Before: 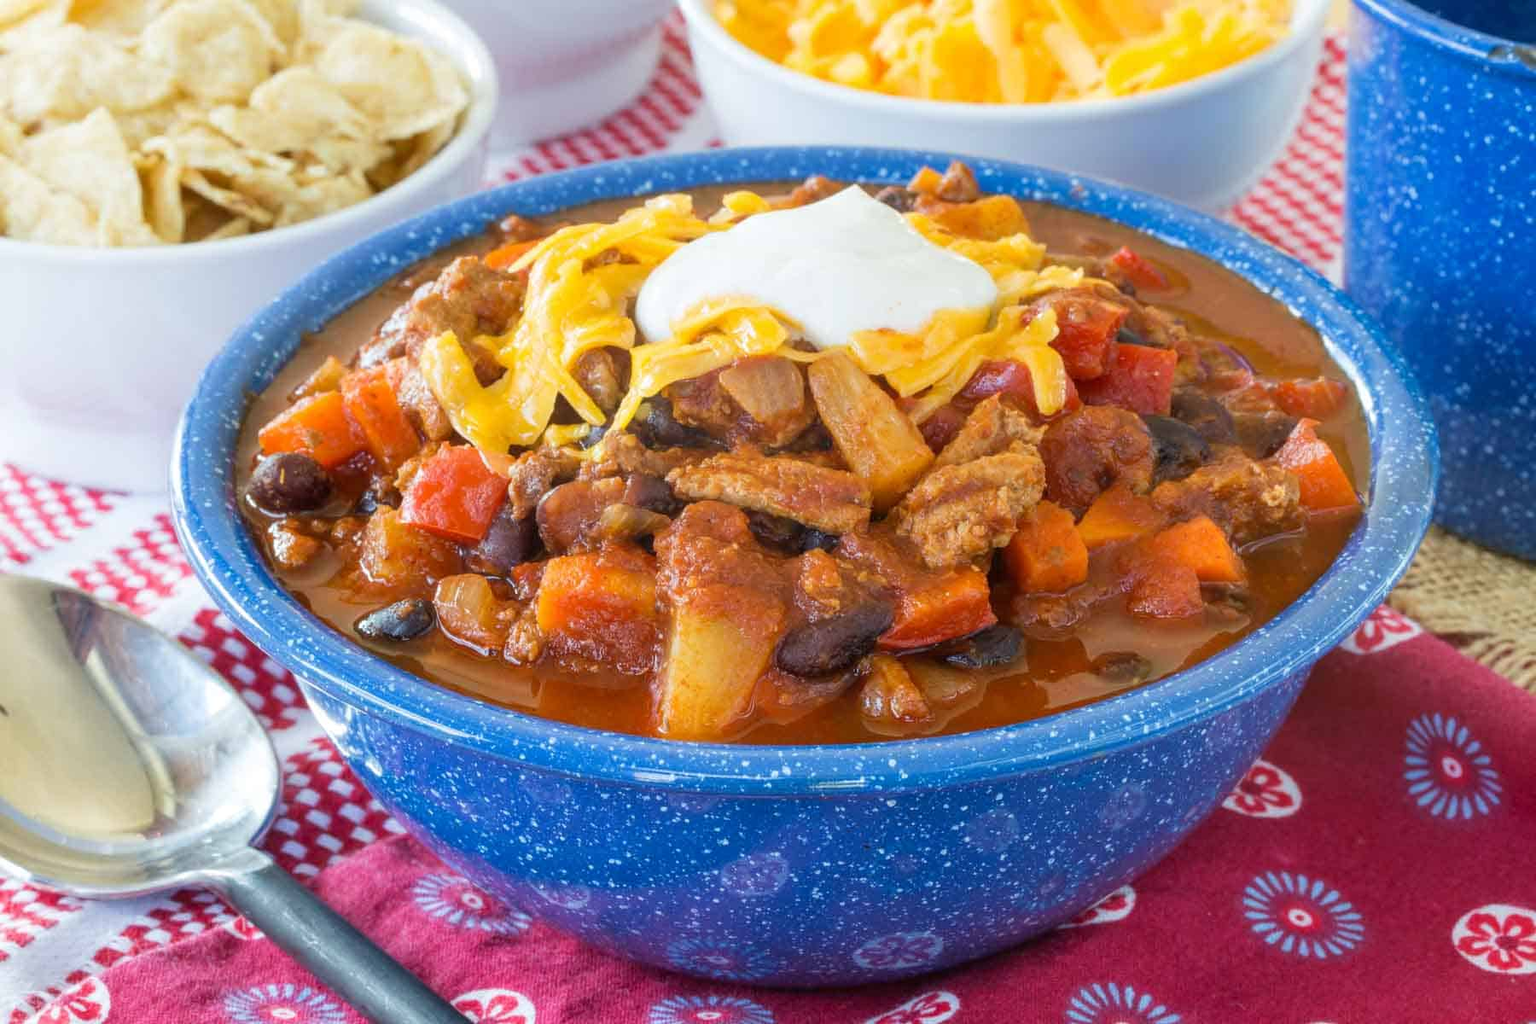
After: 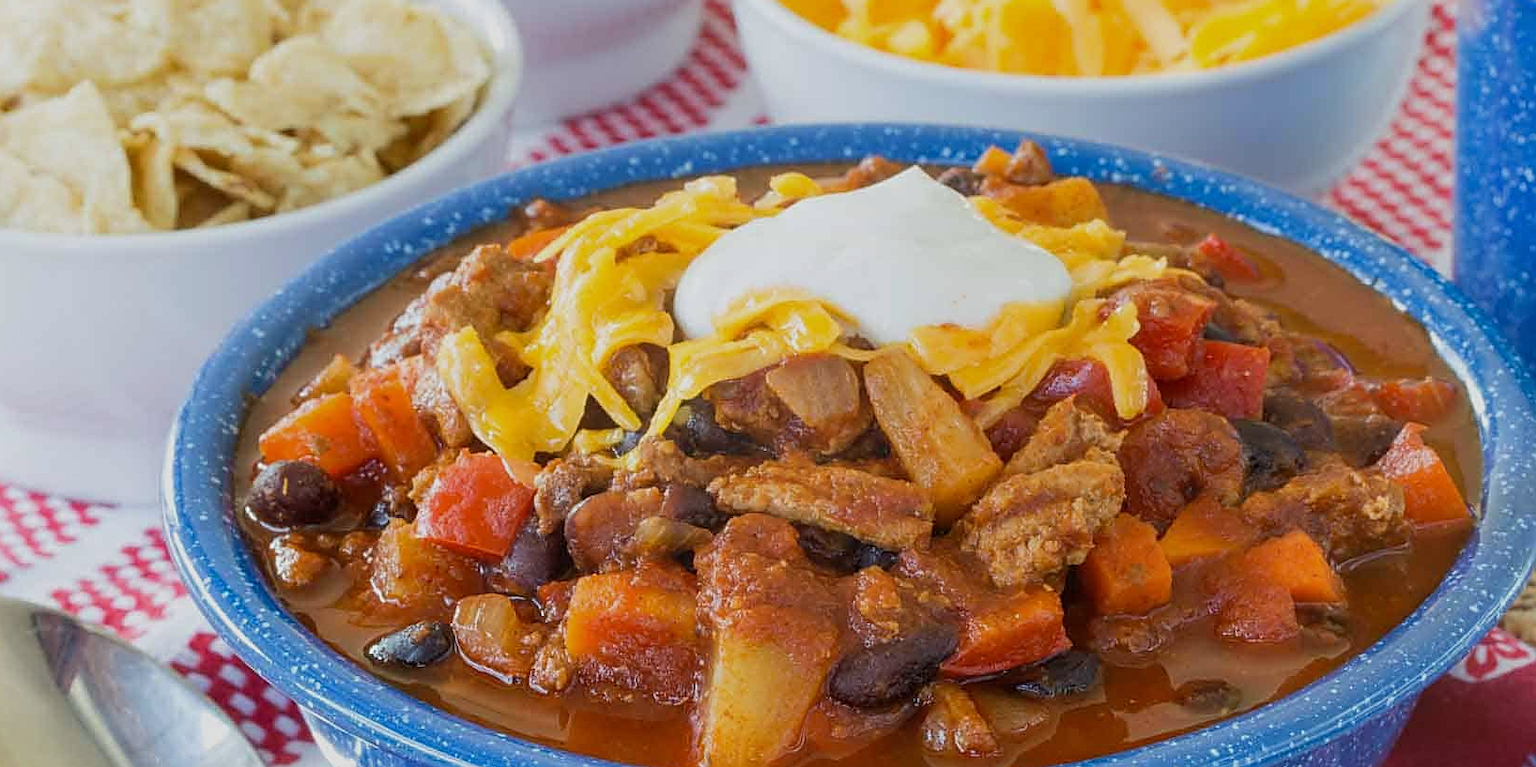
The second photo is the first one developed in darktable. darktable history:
exposure: exposure -0.444 EV, compensate exposure bias true, compensate highlight preservation false
crop: left 1.53%, top 3.415%, right 7.562%, bottom 28.42%
sharpen: on, module defaults
tone equalizer: edges refinement/feathering 500, mask exposure compensation -1.57 EV, preserve details no
